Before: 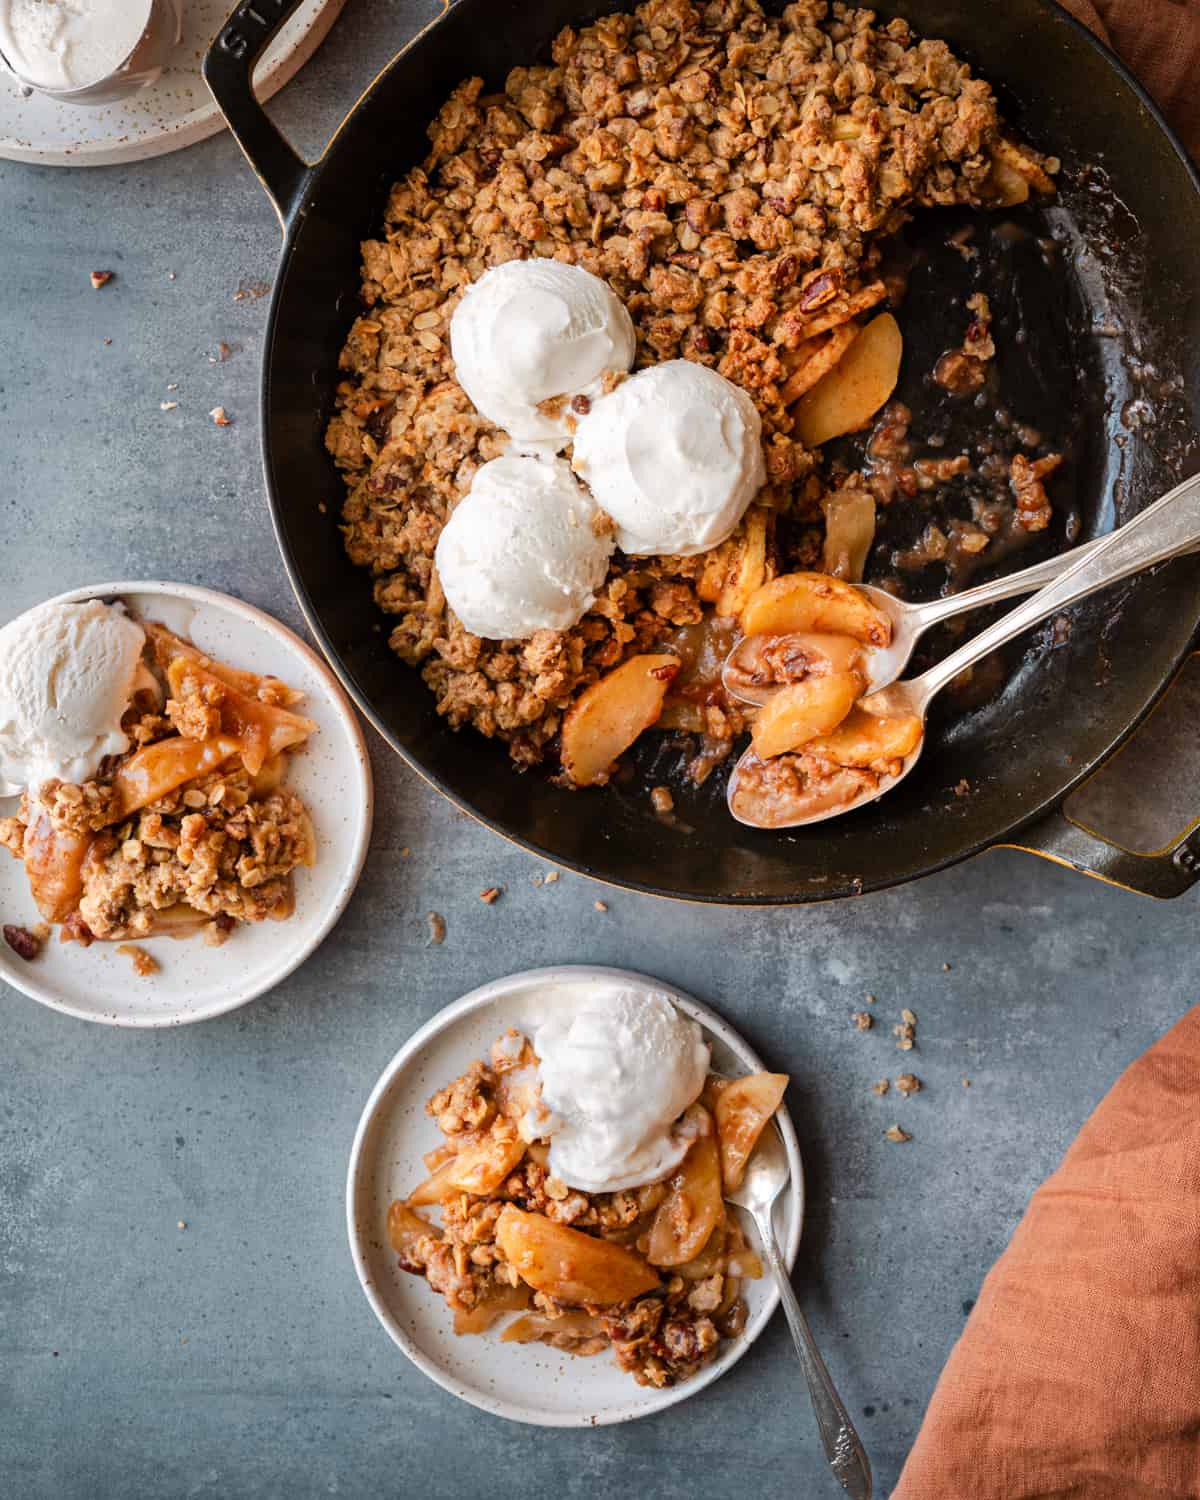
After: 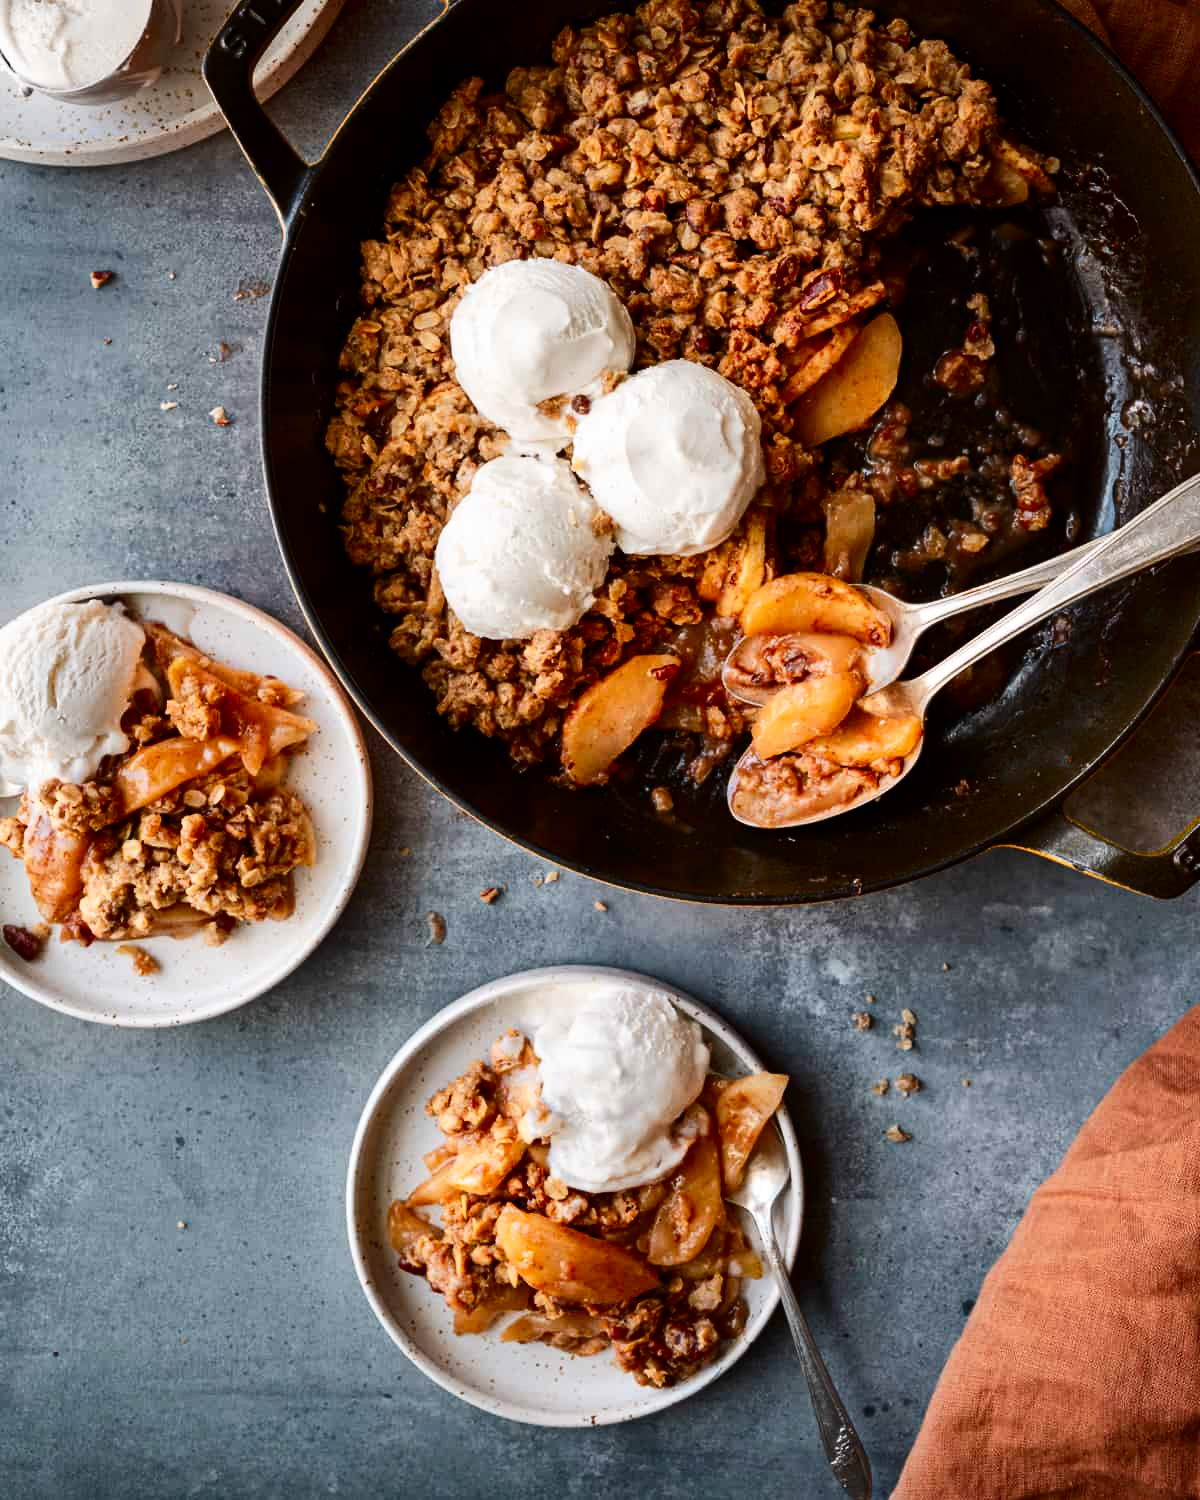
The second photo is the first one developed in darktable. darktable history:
contrast brightness saturation: contrast 0.202, brightness -0.107, saturation 0.104
sharpen: radius 2.916, amount 0.872, threshold 47.425
